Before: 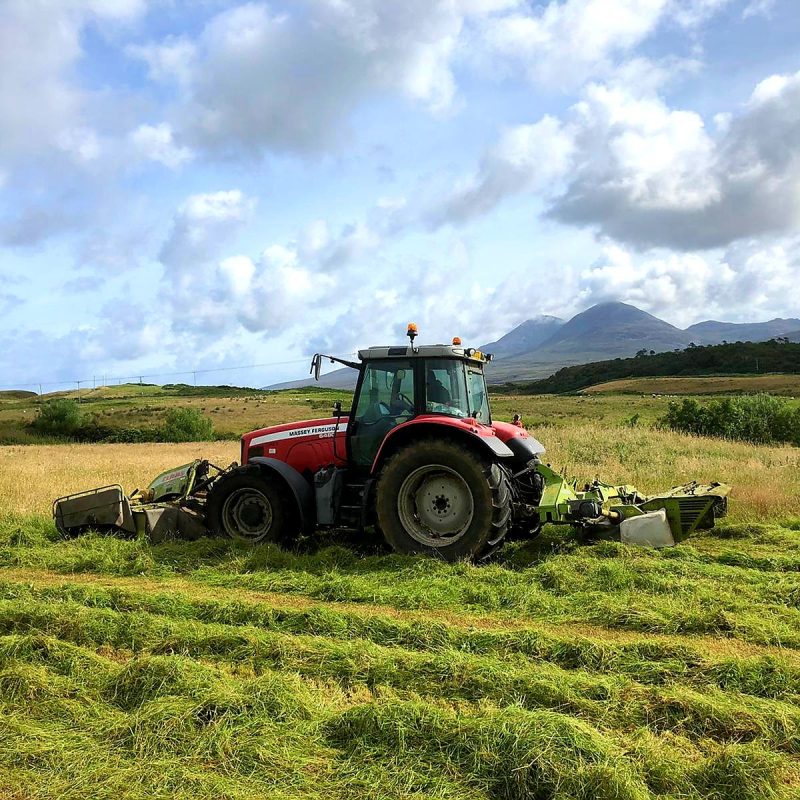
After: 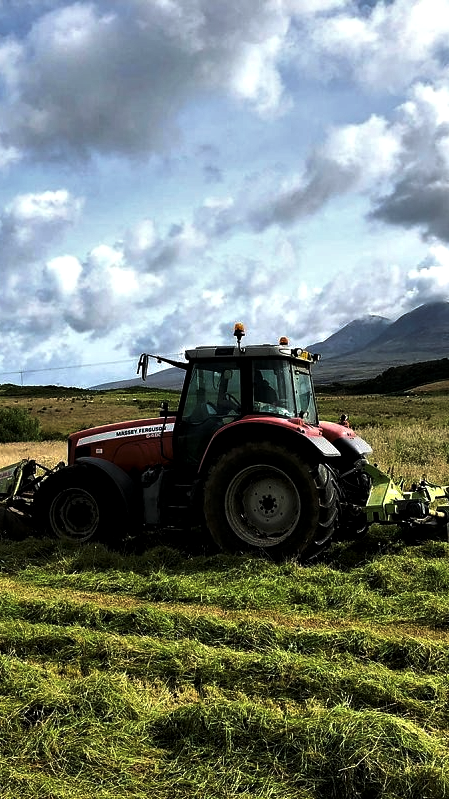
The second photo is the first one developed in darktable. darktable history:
local contrast: mode bilateral grid, contrast 9, coarseness 25, detail 115%, midtone range 0.2
levels: levels [0, 0.618, 1]
crop: left 21.671%, right 22.126%, bottom 0.014%
contrast equalizer: octaves 7, y [[0.6 ×6], [0.55 ×6], [0 ×6], [0 ×6], [0 ×6]], mix 0.538
